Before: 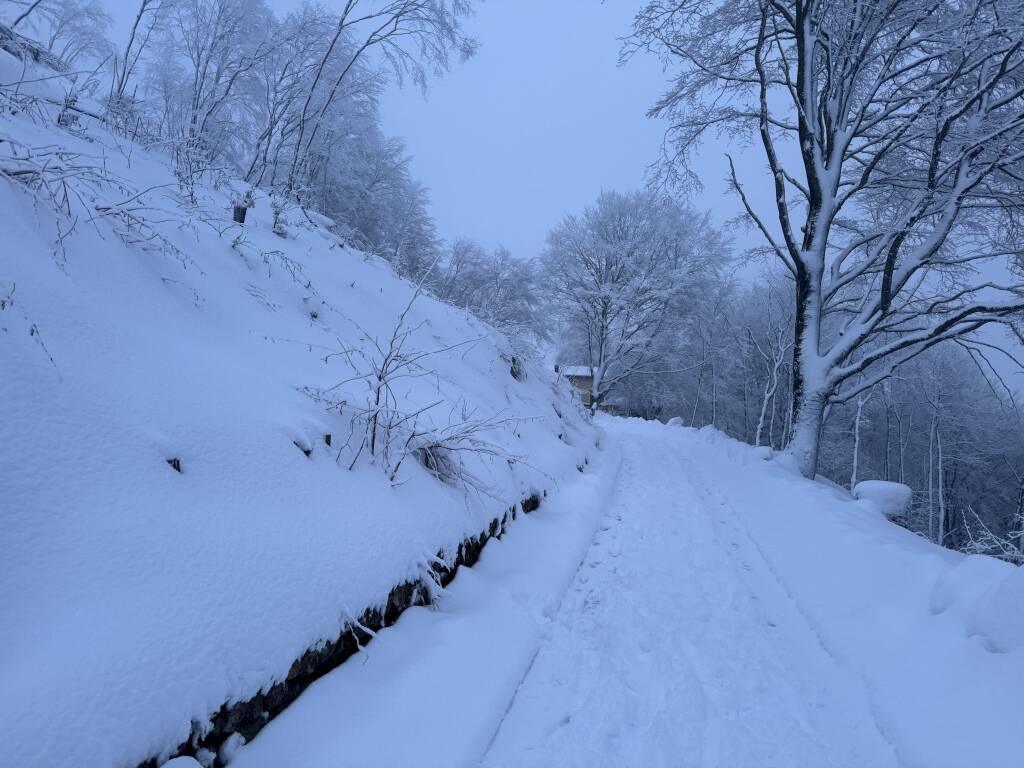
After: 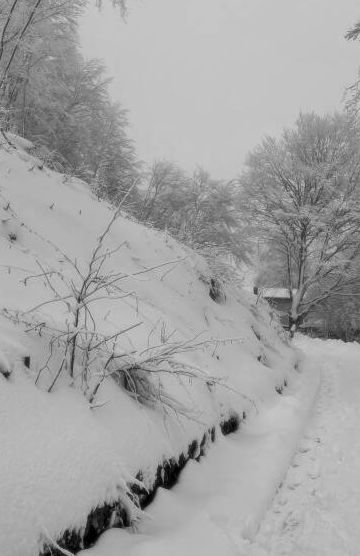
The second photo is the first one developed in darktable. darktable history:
soften: size 10%, saturation 50%, brightness 0.2 EV, mix 10%
color calibration: output gray [0.21, 0.42, 0.37, 0], gray › normalize channels true, illuminant same as pipeline (D50), adaptation XYZ, x 0.346, y 0.359, gamut compression 0
local contrast: highlights 100%, shadows 100%, detail 120%, midtone range 0.2
crop and rotate: left 29.476%, top 10.214%, right 35.32%, bottom 17.333%
